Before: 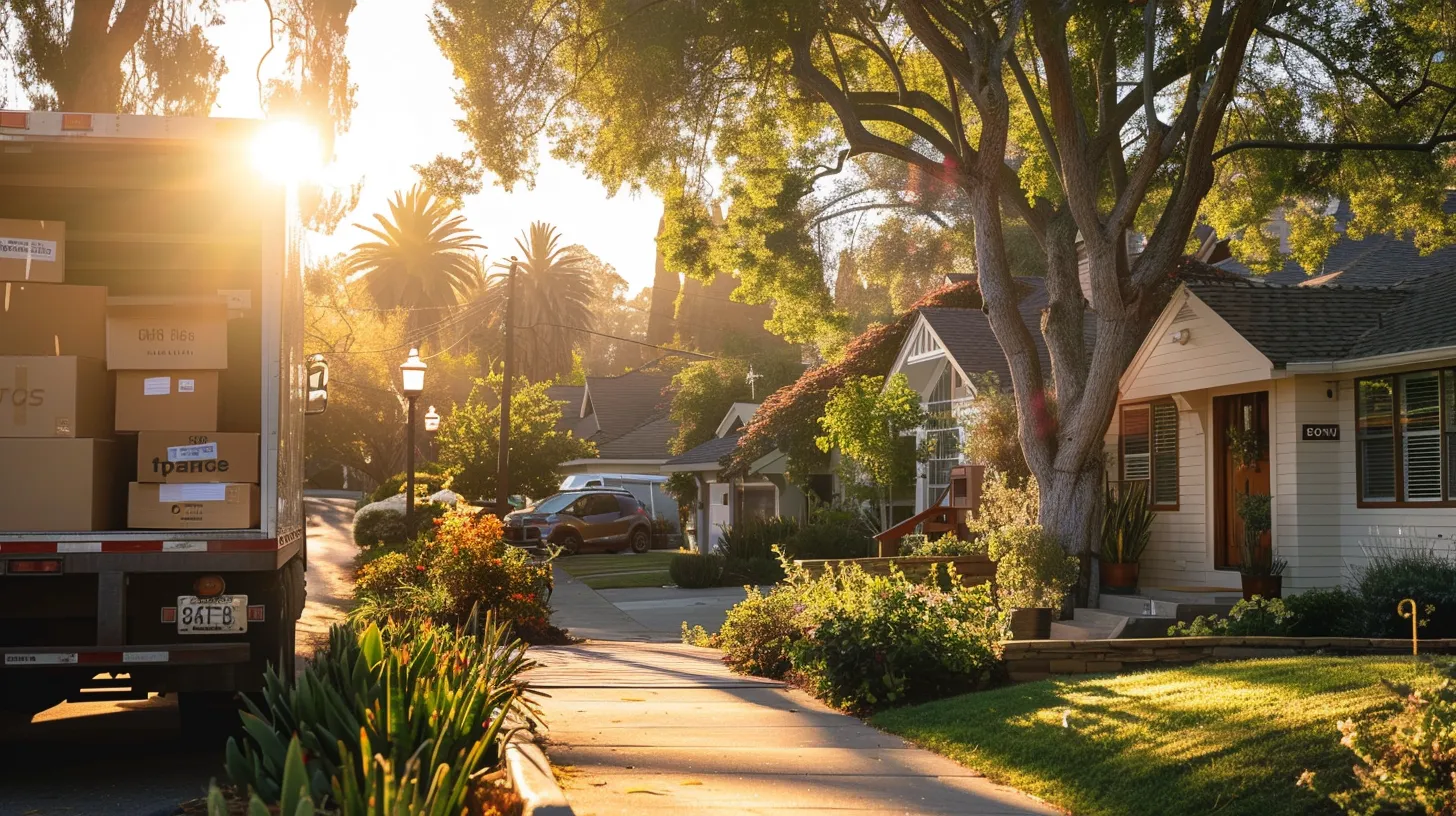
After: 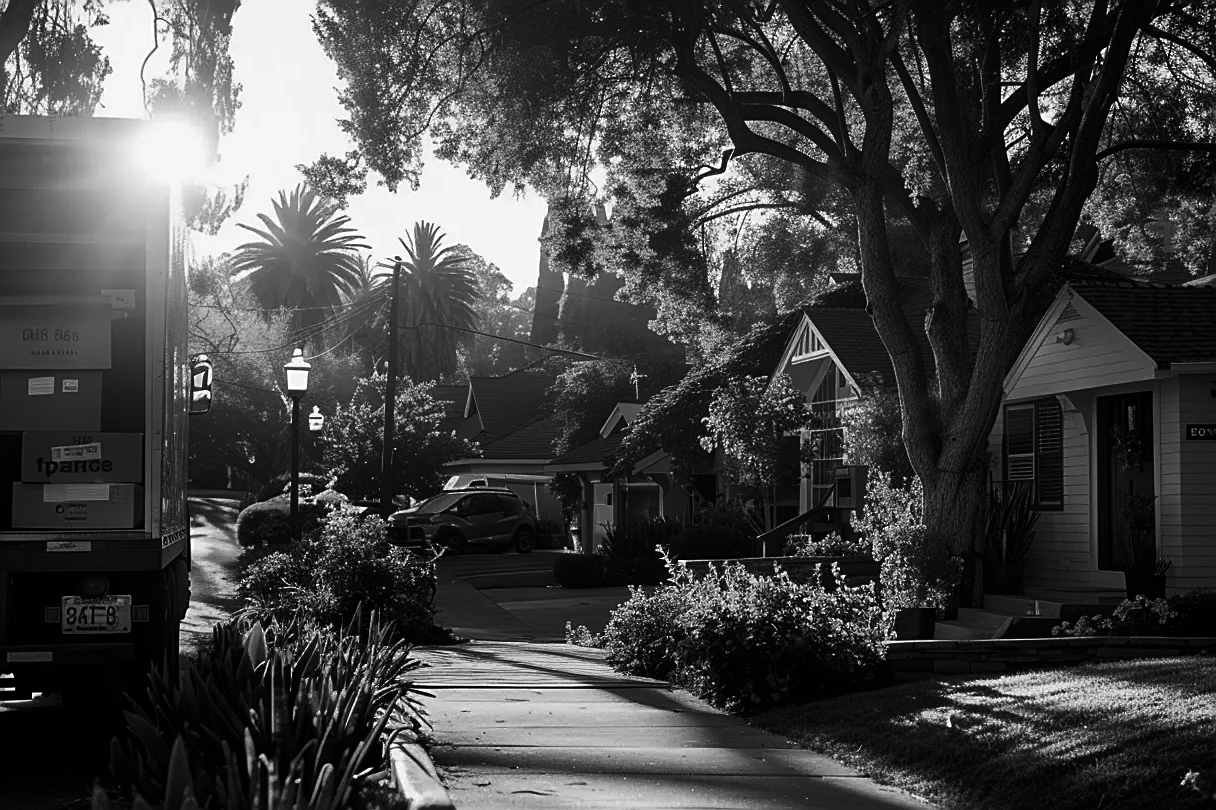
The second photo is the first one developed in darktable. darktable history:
sharpen: on, module defaults
crop: left 8.026%, right 7.374%
contrast brightness saturation: contrast -0.03, brightness -0.59, saturation -1
